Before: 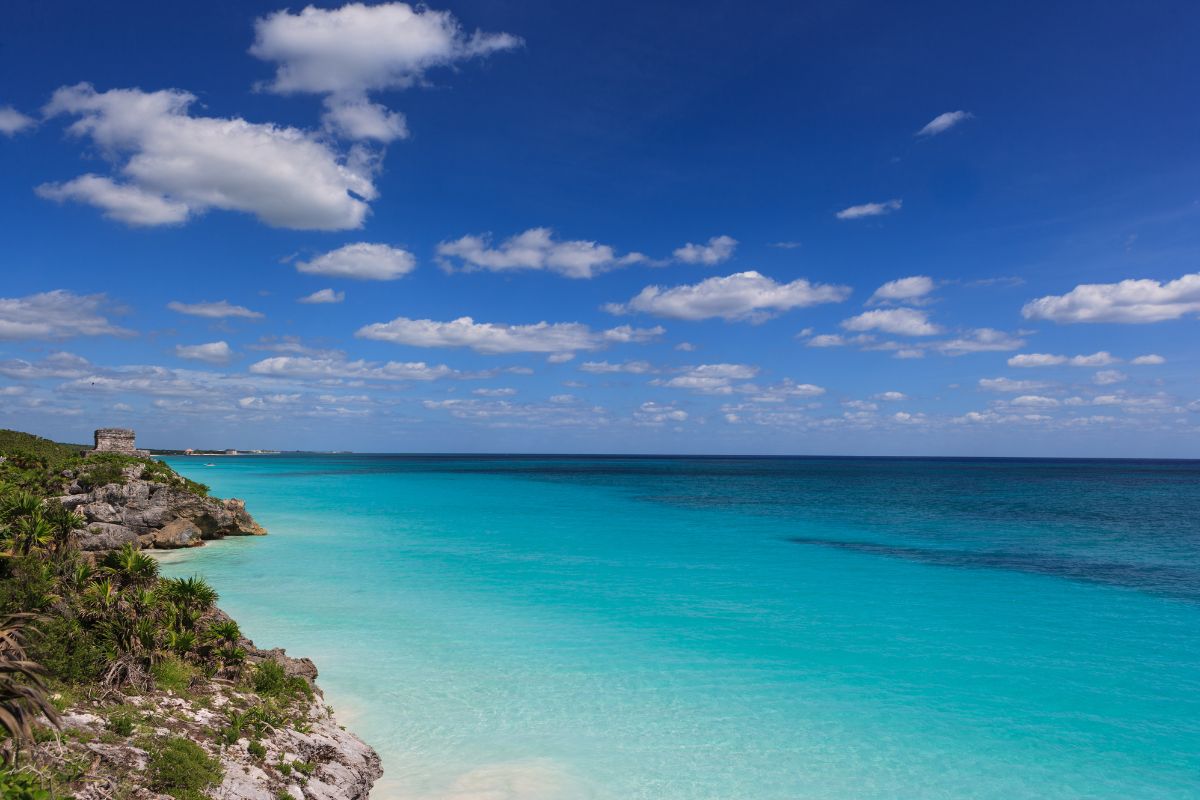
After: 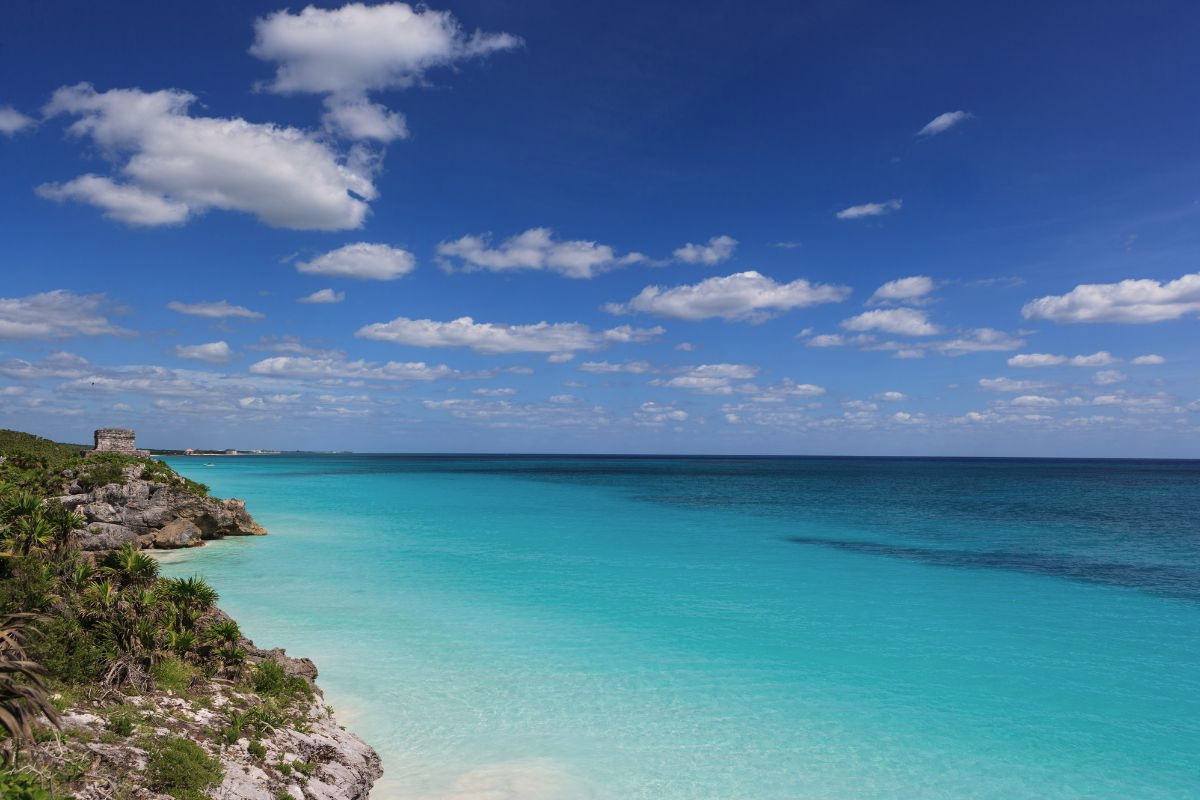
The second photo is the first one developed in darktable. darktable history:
color balance rgb: on, module defaults
contrast brightness saturation: saturation -0.1
